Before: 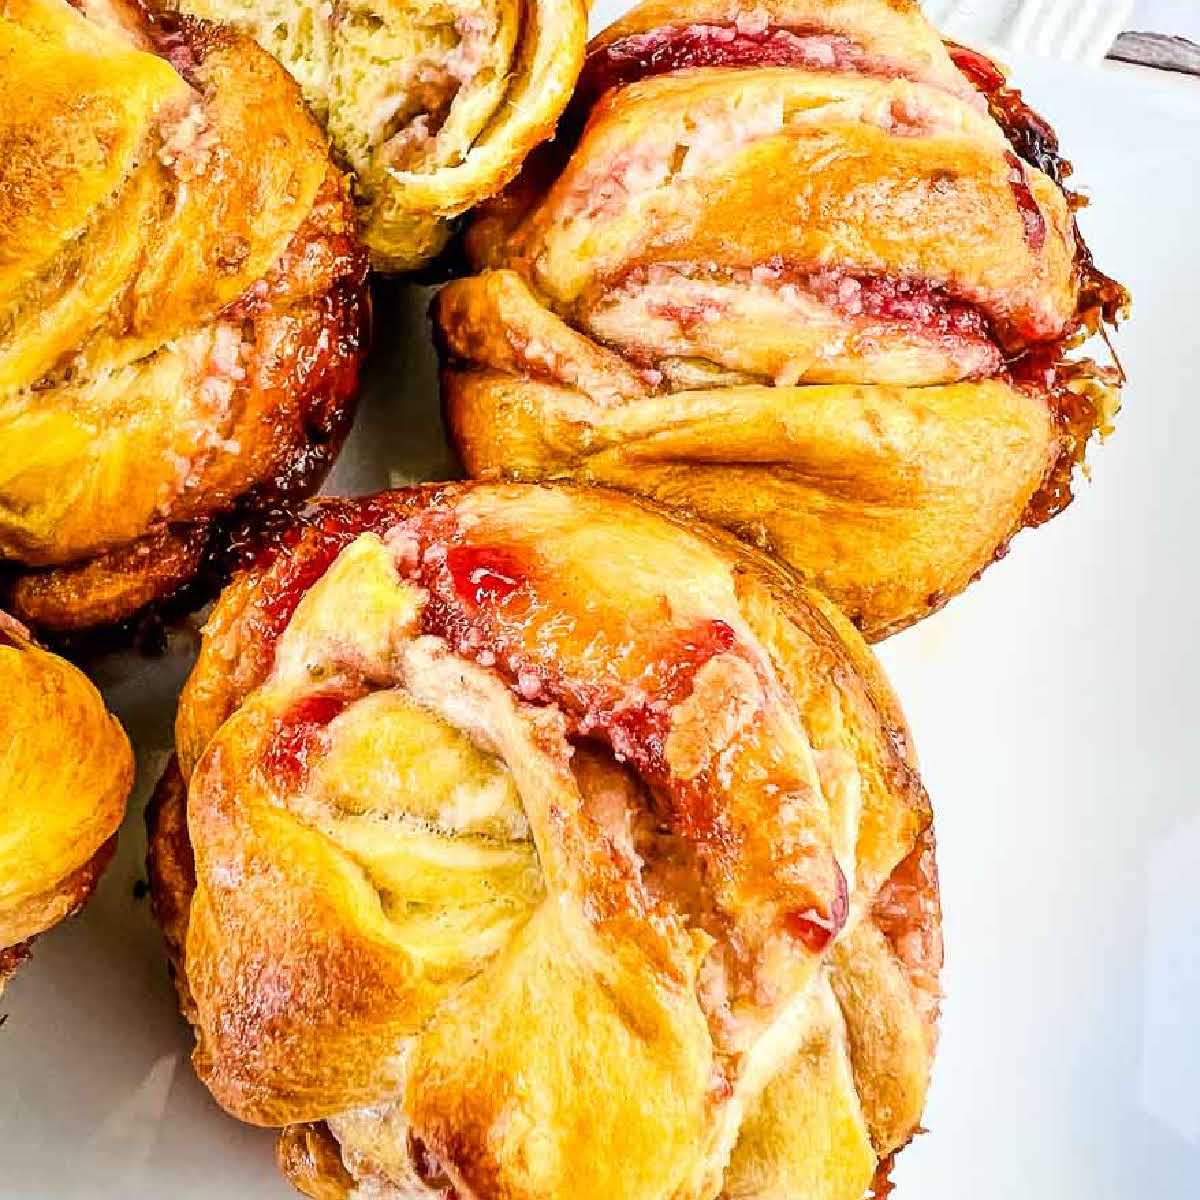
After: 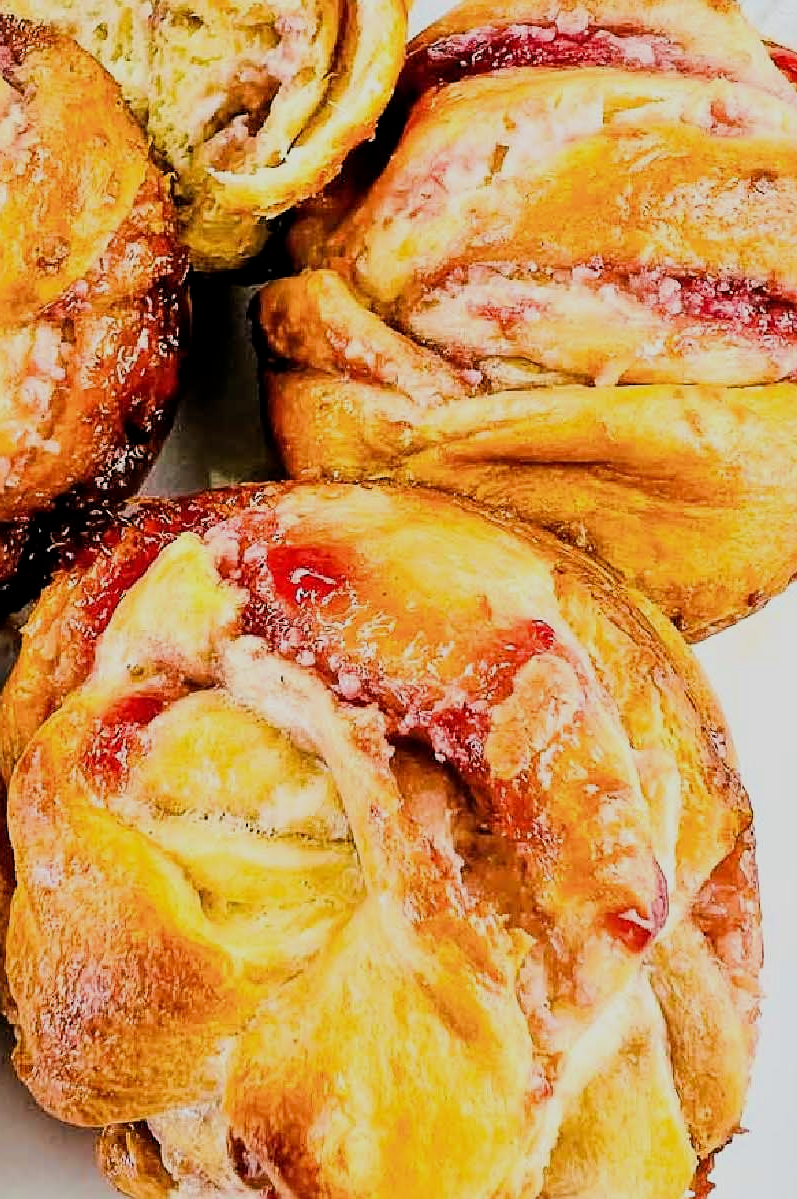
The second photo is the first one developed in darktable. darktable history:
crop and rotate: left 15.023%, right 18.556%
sharpen: radius 1.529, amount 0.37, threshold 1.328
filmic rgb: middle gray luminance 28.97%, black relative exposure -10.29 EV, white relative exposure 5.51 EV, target black luminance 0%, hardness 3.92, latitude 2.65%, contrast 1.126, highlights saturation mix 3.96%, shadows ↔ highlights balance 15.72%
